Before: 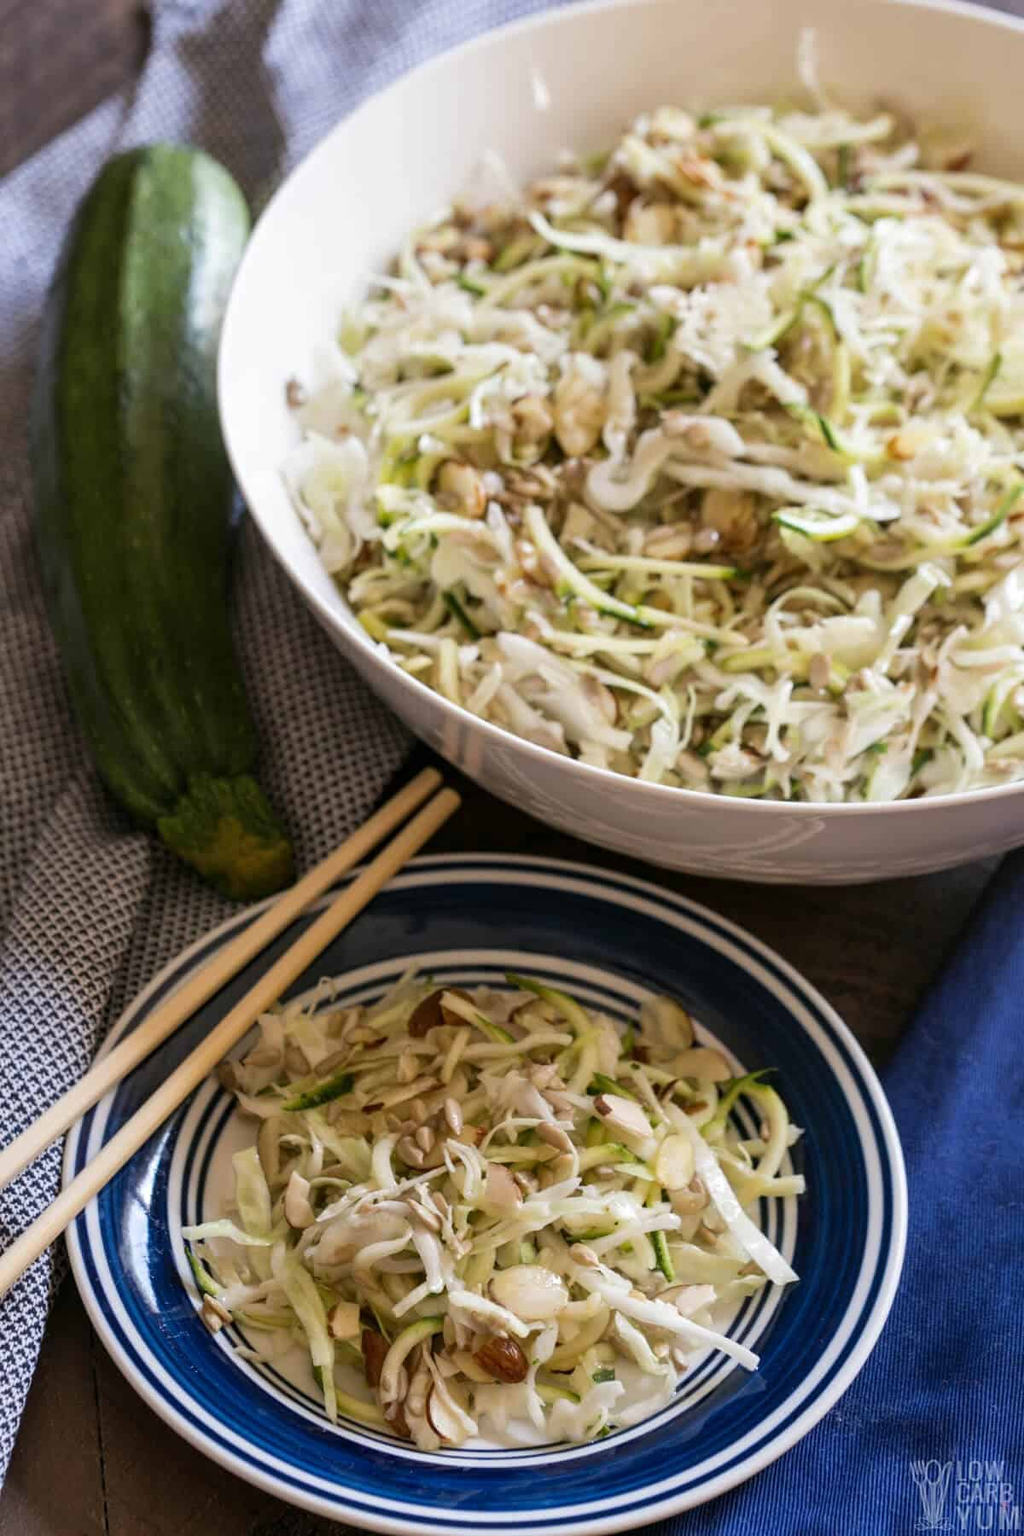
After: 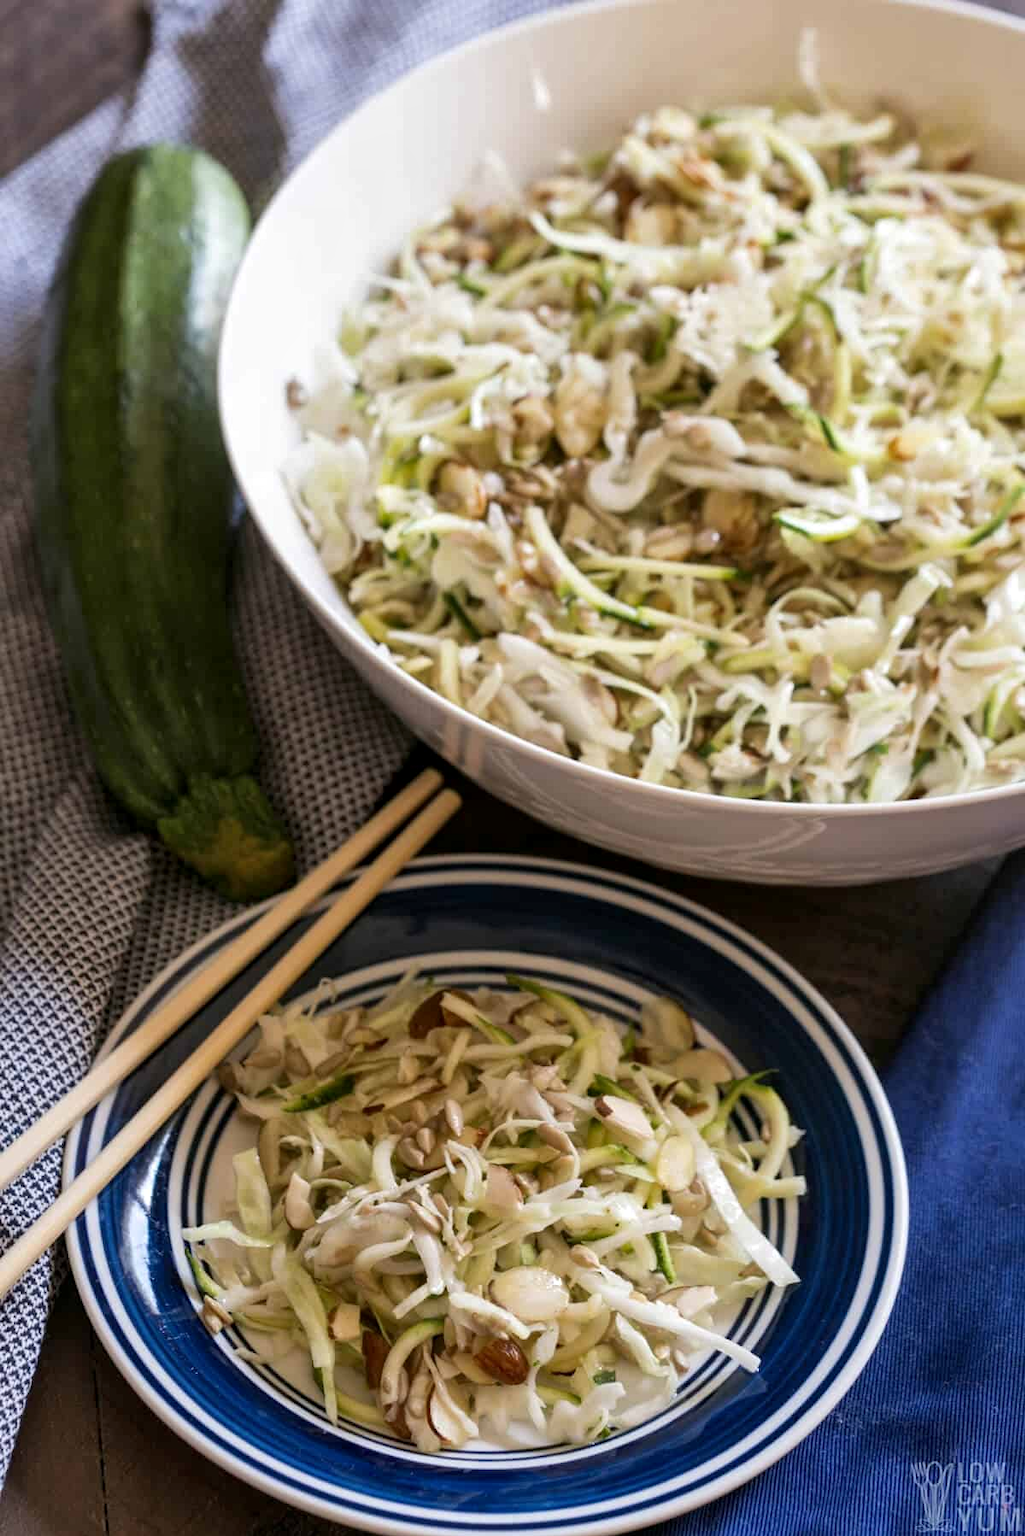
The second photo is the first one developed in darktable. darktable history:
crop: bottom 0.071%
local contrast: mode bilateral grid, contrast 20, coarseness 50, detail 120%, midtone range 0.2
